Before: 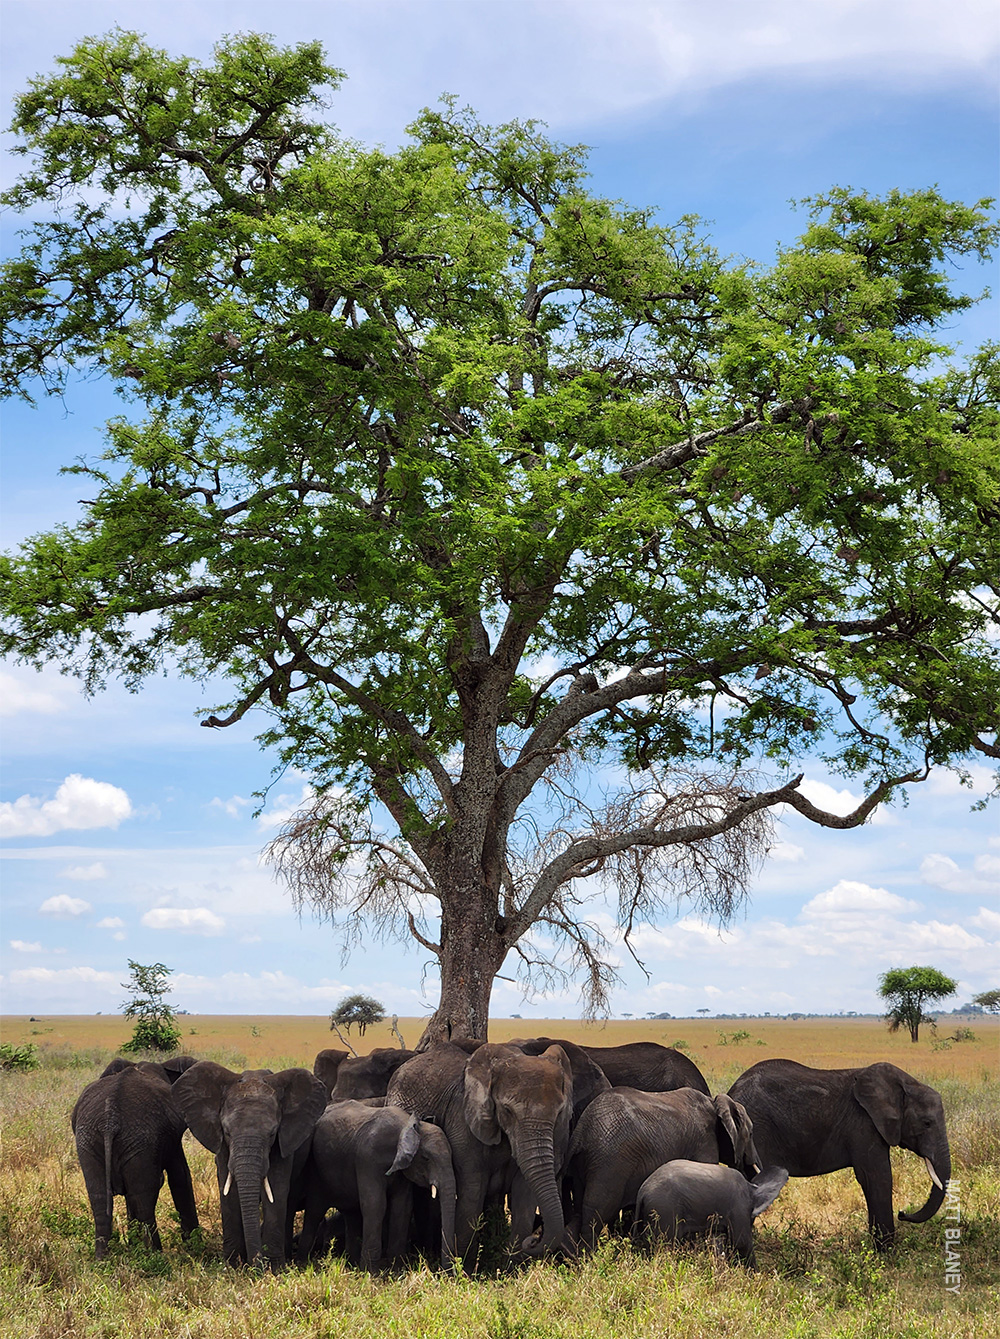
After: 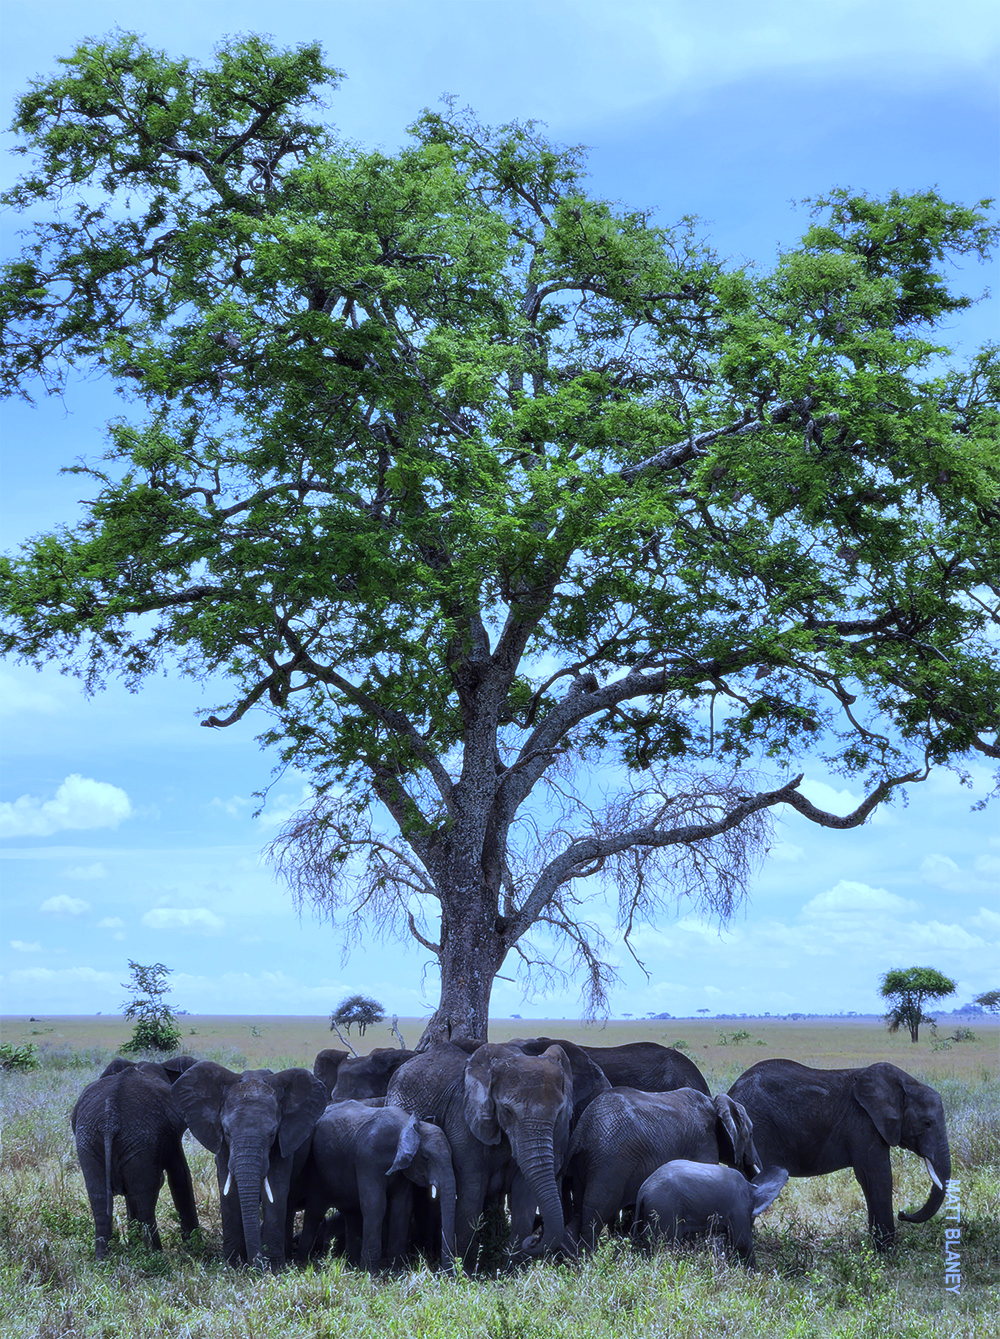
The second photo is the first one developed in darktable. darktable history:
white balance: red 0.766, blue 1.537
soften: size 10%, saturation 50%, brightness 0.2 EV, mix 10%
